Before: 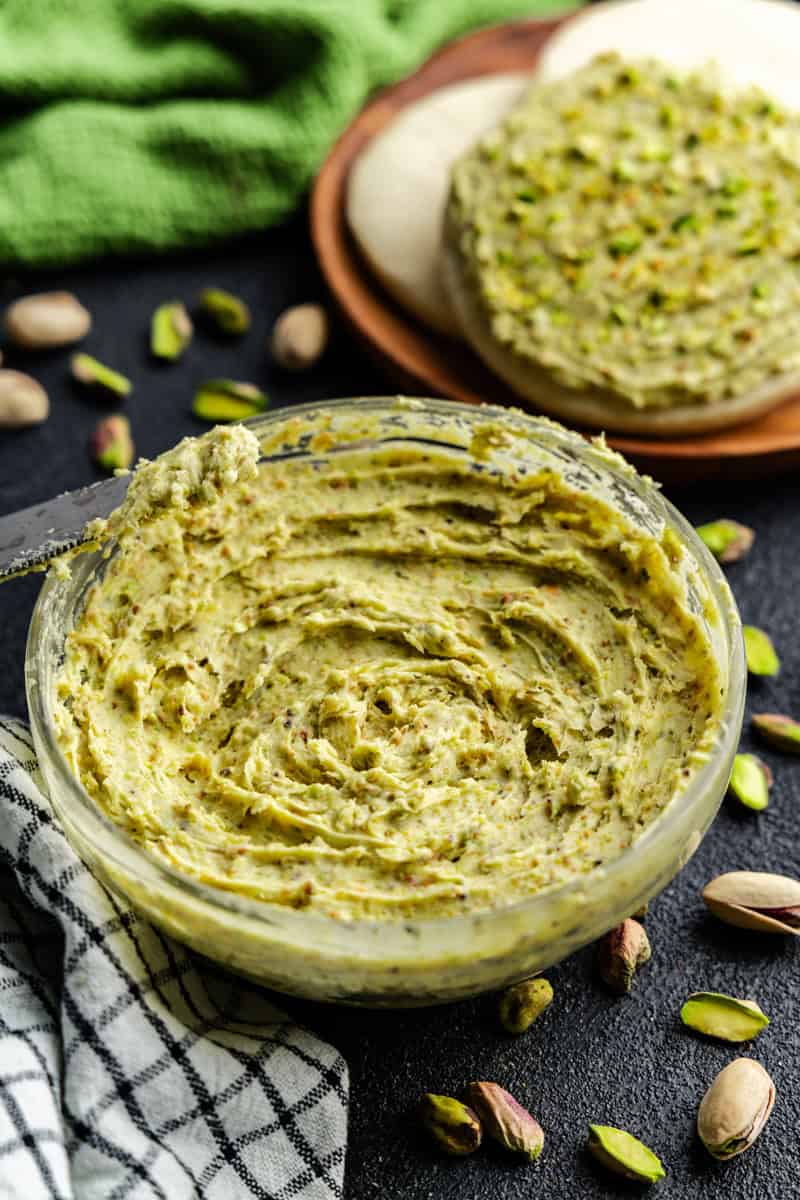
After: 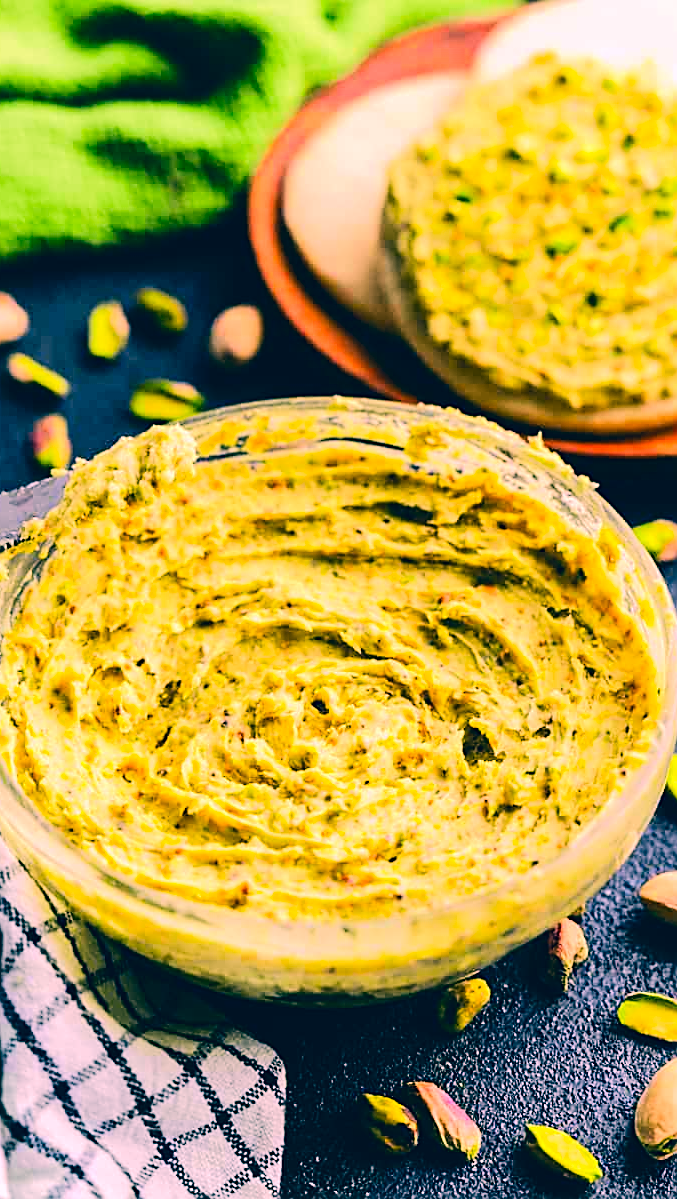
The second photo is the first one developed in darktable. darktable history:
crop: left 7.985%, right 7.361%
sharpen: amount 0.493
tone equalizer: -7 EV 0.141 EV, -6 EV 0.603 EV, -5 EV 1.14 EV, -4 EV 1.36 EV, -3 EV 1.12 EV, -2 EV 0.6 EV, -1 EV 0.159 EV, edges refinement/feathering 500, mask exposure compensation -1.57 EV, preserve details no
color correction: highlights a* 16.31, highlights b* 0.22, shadows a* -15.45, shadows b* -14.41, saturation 1.48
